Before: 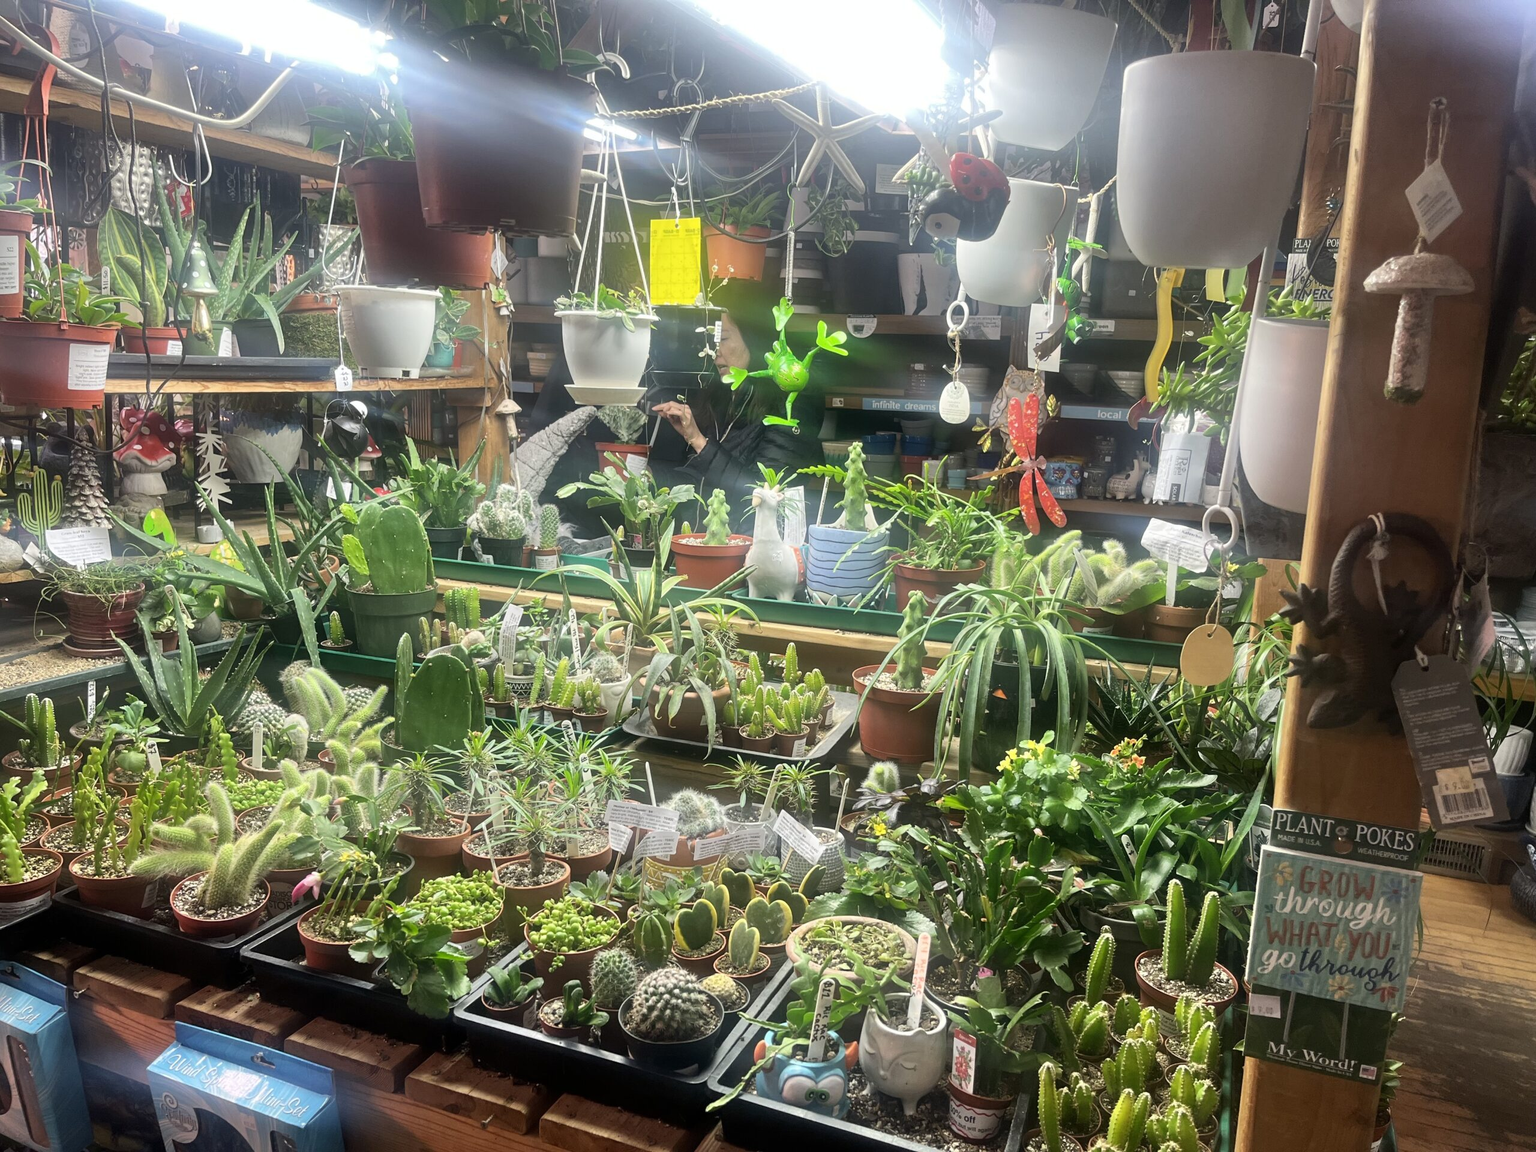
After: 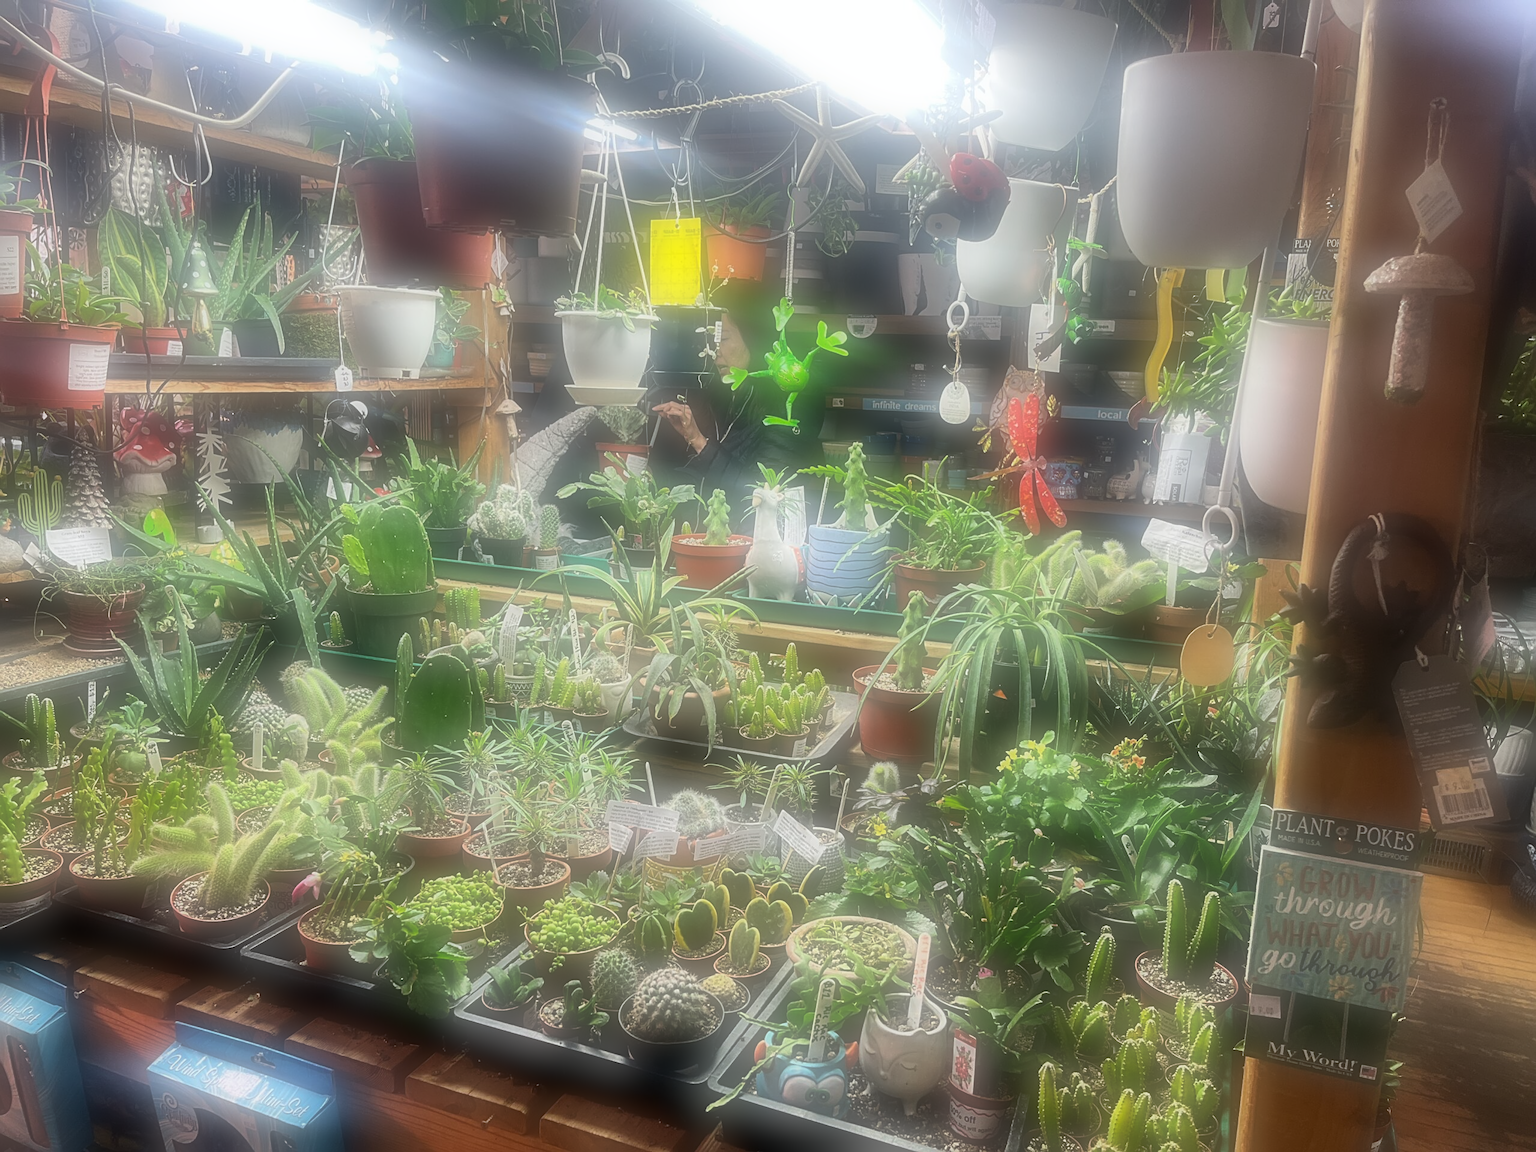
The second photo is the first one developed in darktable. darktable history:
soften: on, module defaults
sharpen: on, module defaults
